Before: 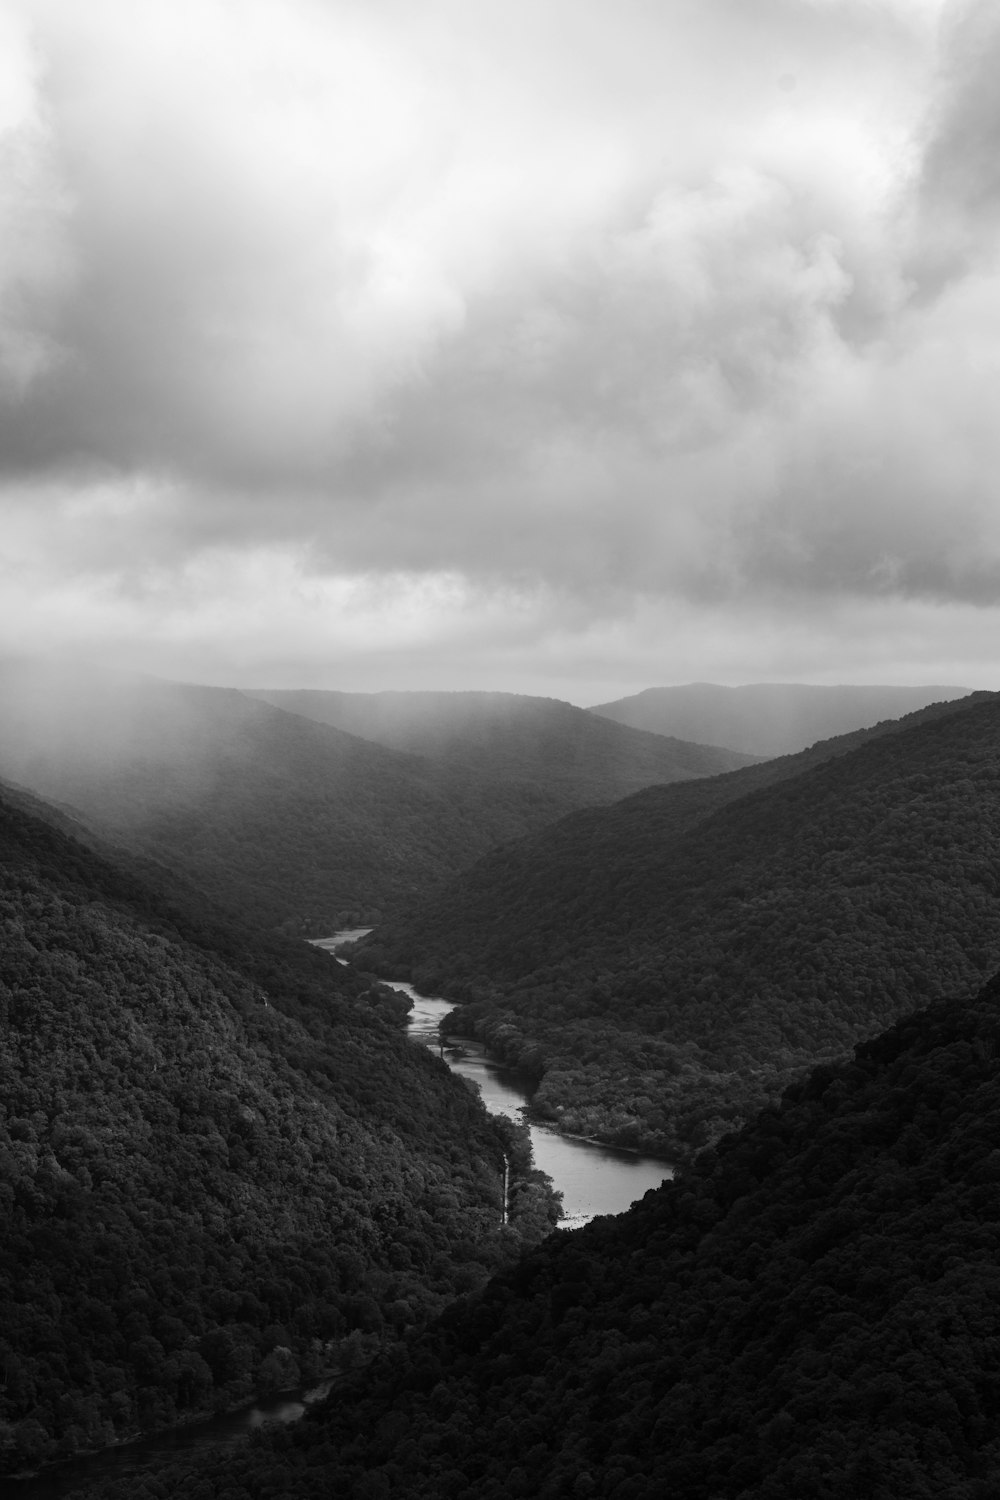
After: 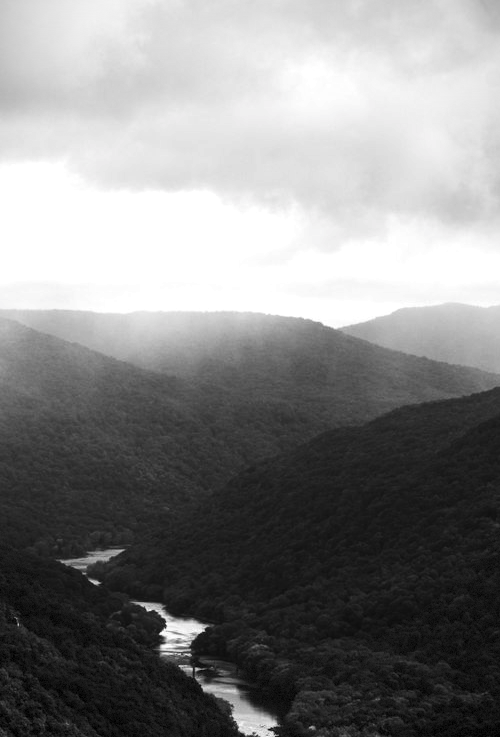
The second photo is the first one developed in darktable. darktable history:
vignetting: saturation 0.001, dithering 8-bit output
tone equalizer: -8 EV -1.06 EV, -7 EV -1.02 EV, -6 EV -0.857 EV, -5 EV -0.582 EV, -3 EV 0.555 EV, -2 EV 0.883 EV, -1 EV 1.01 EV, +0 EV 1.07 EV, edges refinement/feathering 500, mask exposure compensation -1.57 EV, preserve details no
crop: left 24.894%, top 25.343%, right 25.041%, bottom 25.459%
exposure: compensate highlight preservation false
